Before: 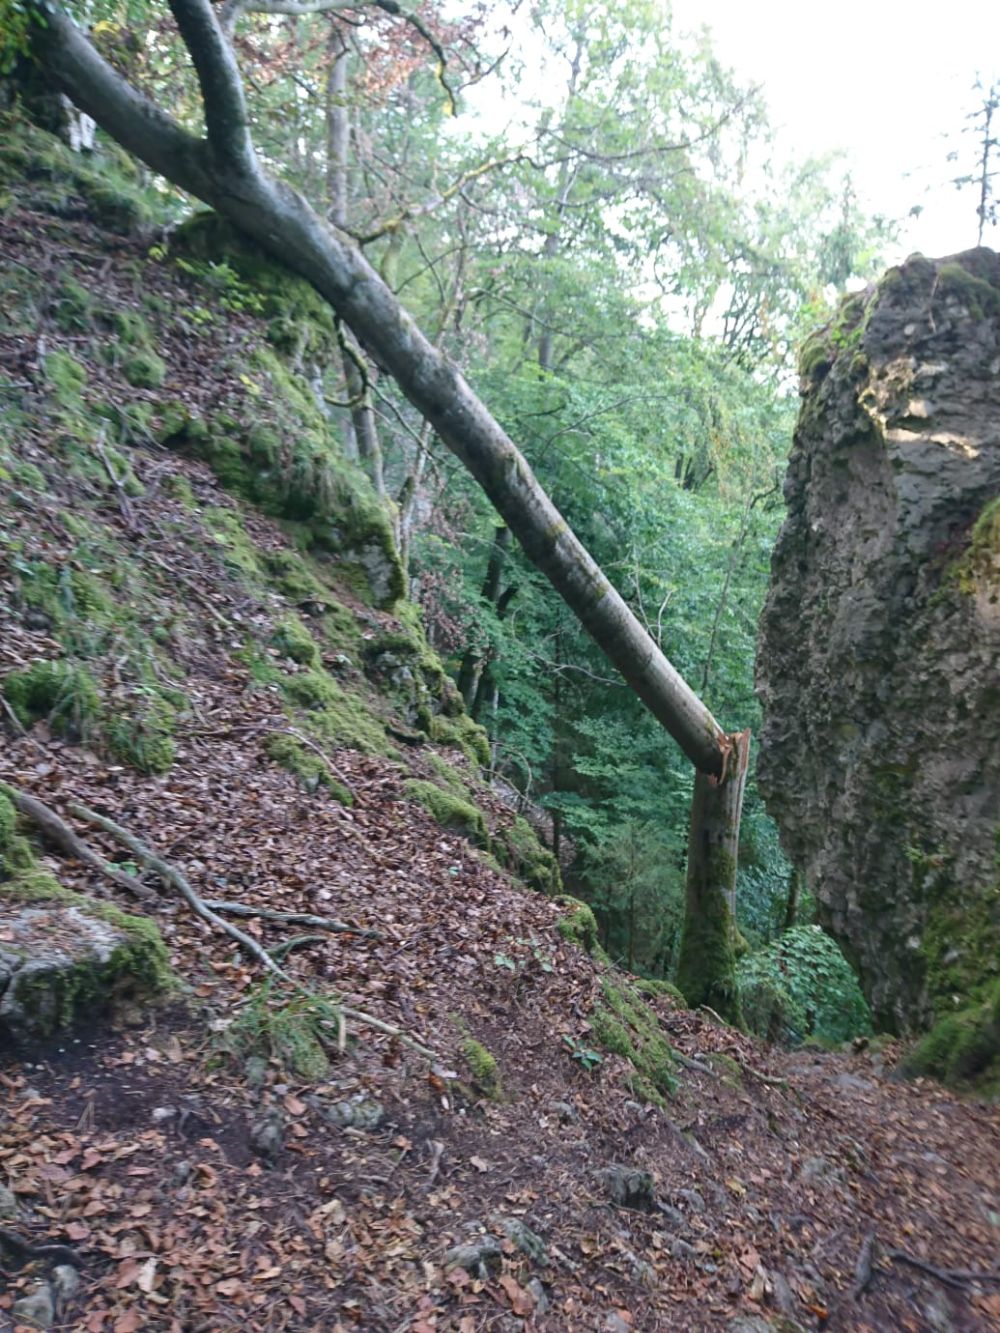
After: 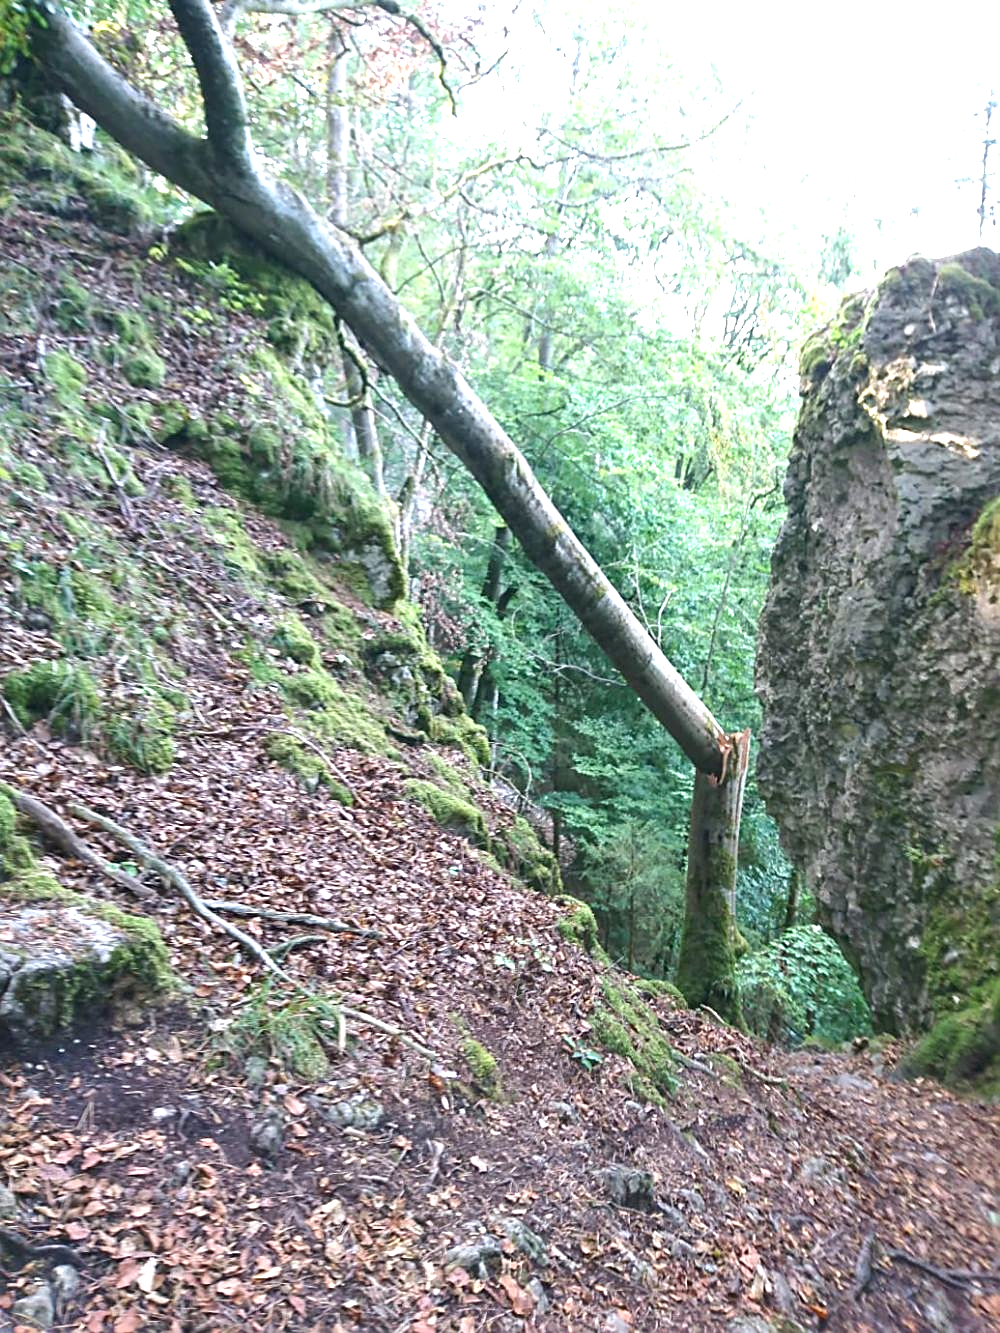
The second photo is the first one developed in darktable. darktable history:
exposure: black level correction 0.001, exposure 1.054 EV, compensate highlight preservation false
sharpen: on, module defaults
